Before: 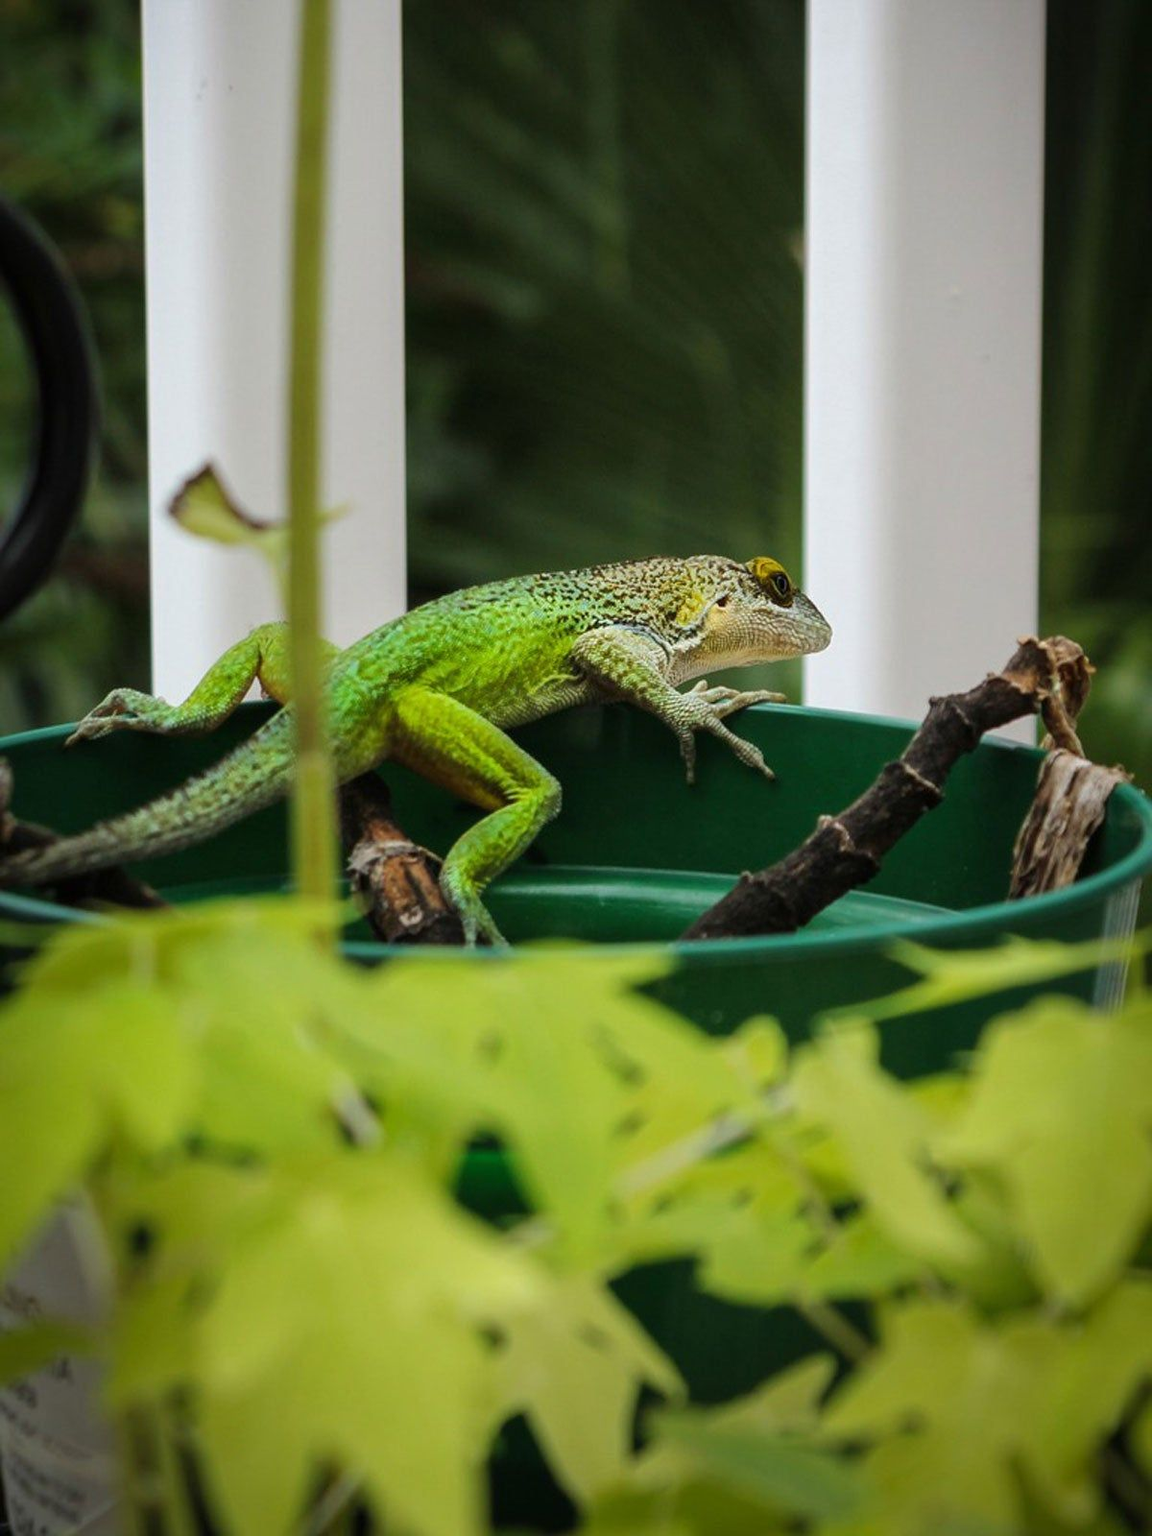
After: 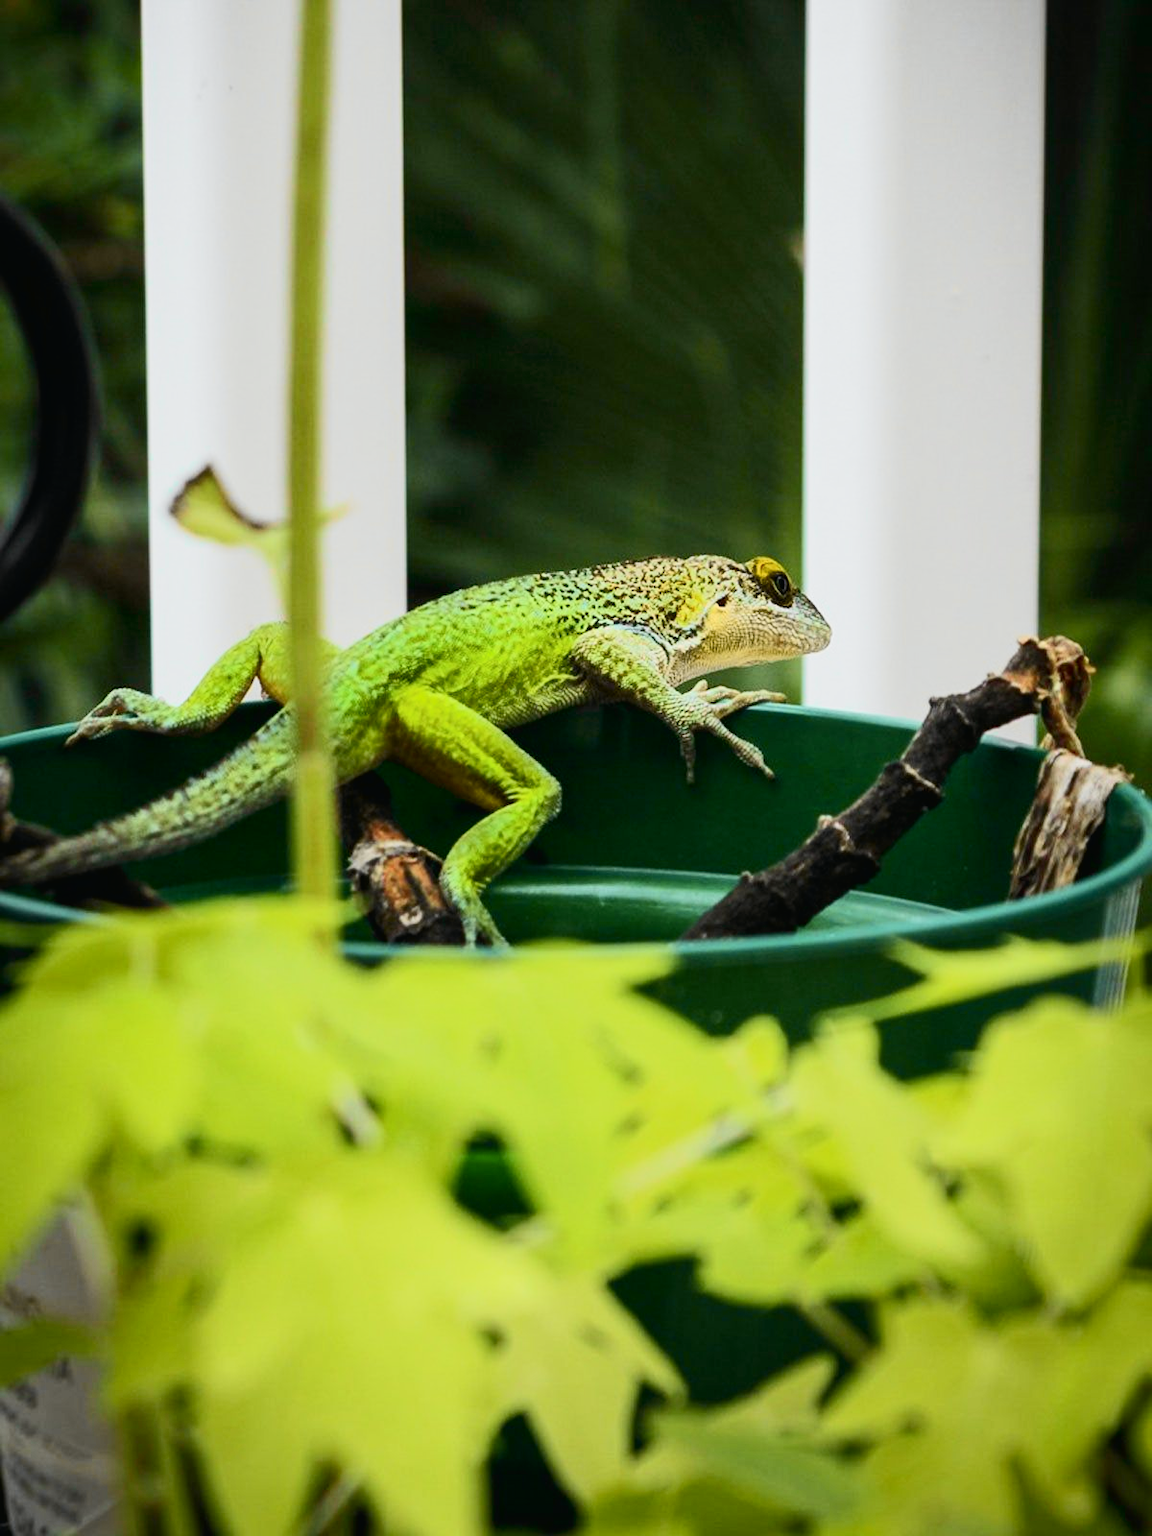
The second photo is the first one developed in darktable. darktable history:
tone curve: curves: ch0 [(0, 0.015) (0.037, 0.022) (0.131, 0.116) (0.316, 0.345) (0.49, 0.615) (0.677, 0.82) (0.813, 0.891) (1, 0.955)]; ch1 [(0, 0) (0.366, 0.367) (0.475, 0.462) (0.494, 0.496) (0.504, 0.497) (0.554, 0.571) (0.618, 0.668) (1, 1)]; ch2 [(0, 0) (0.333, 0.346) (0.375, 0.375) (0.435, 0.424) (0.476, 0.492) (0.502, 0.499) (0.525, 0.522) (0.558, 0.575) (0.614, 0.656) (1, 1)], color space Lab, independent channels, preserve colors none
